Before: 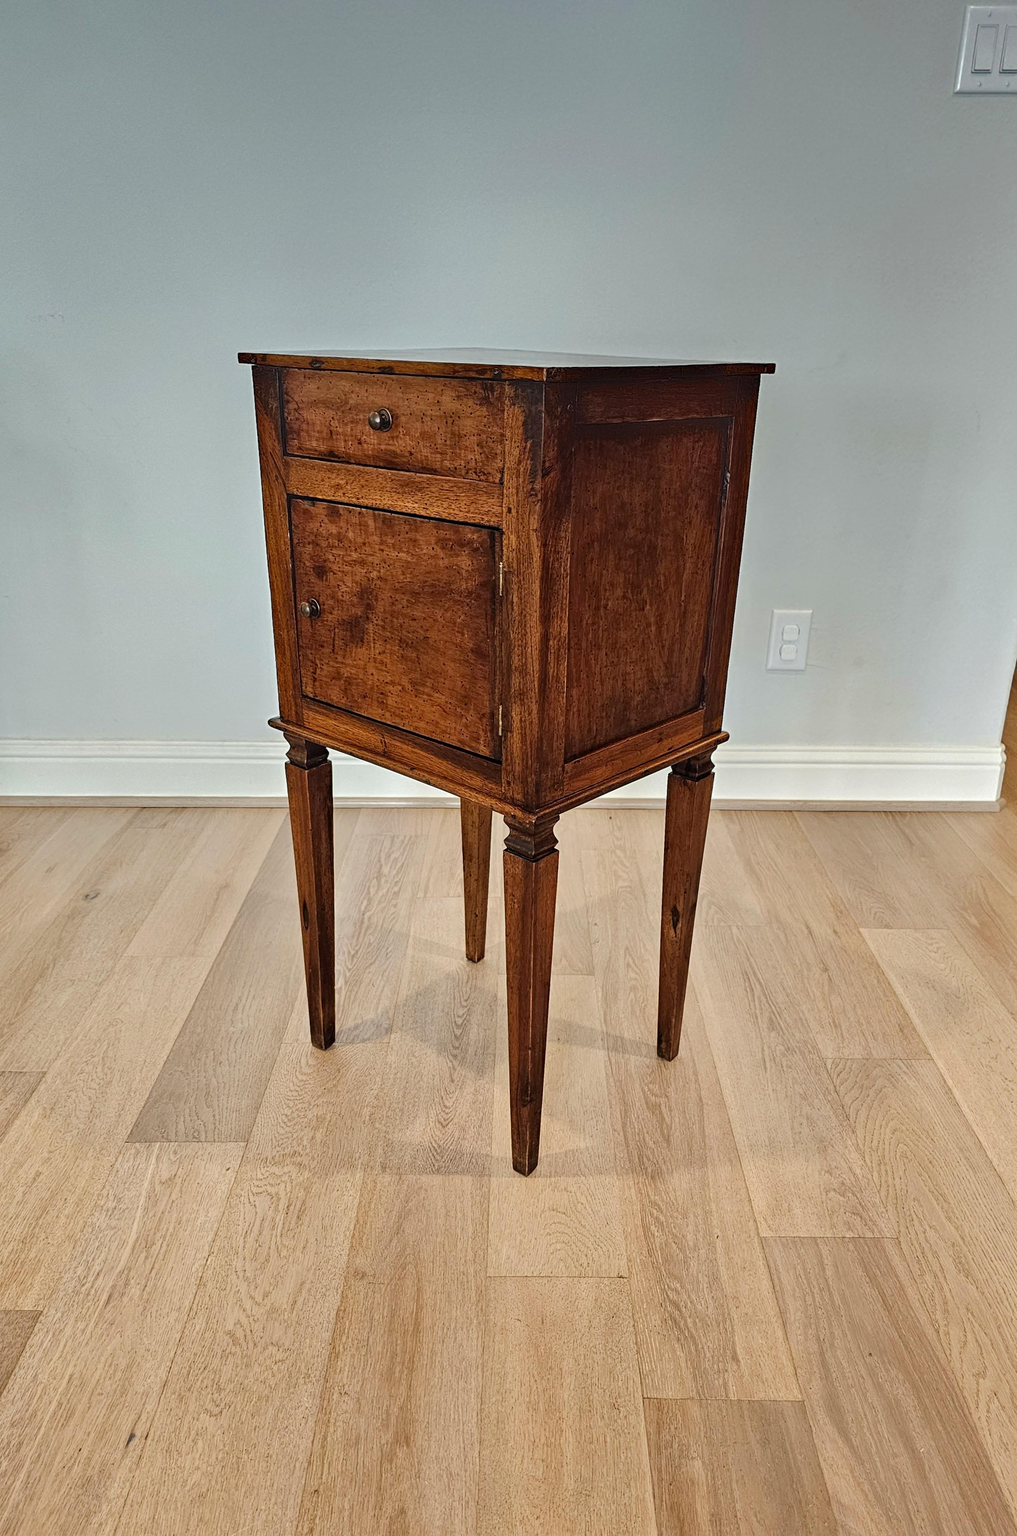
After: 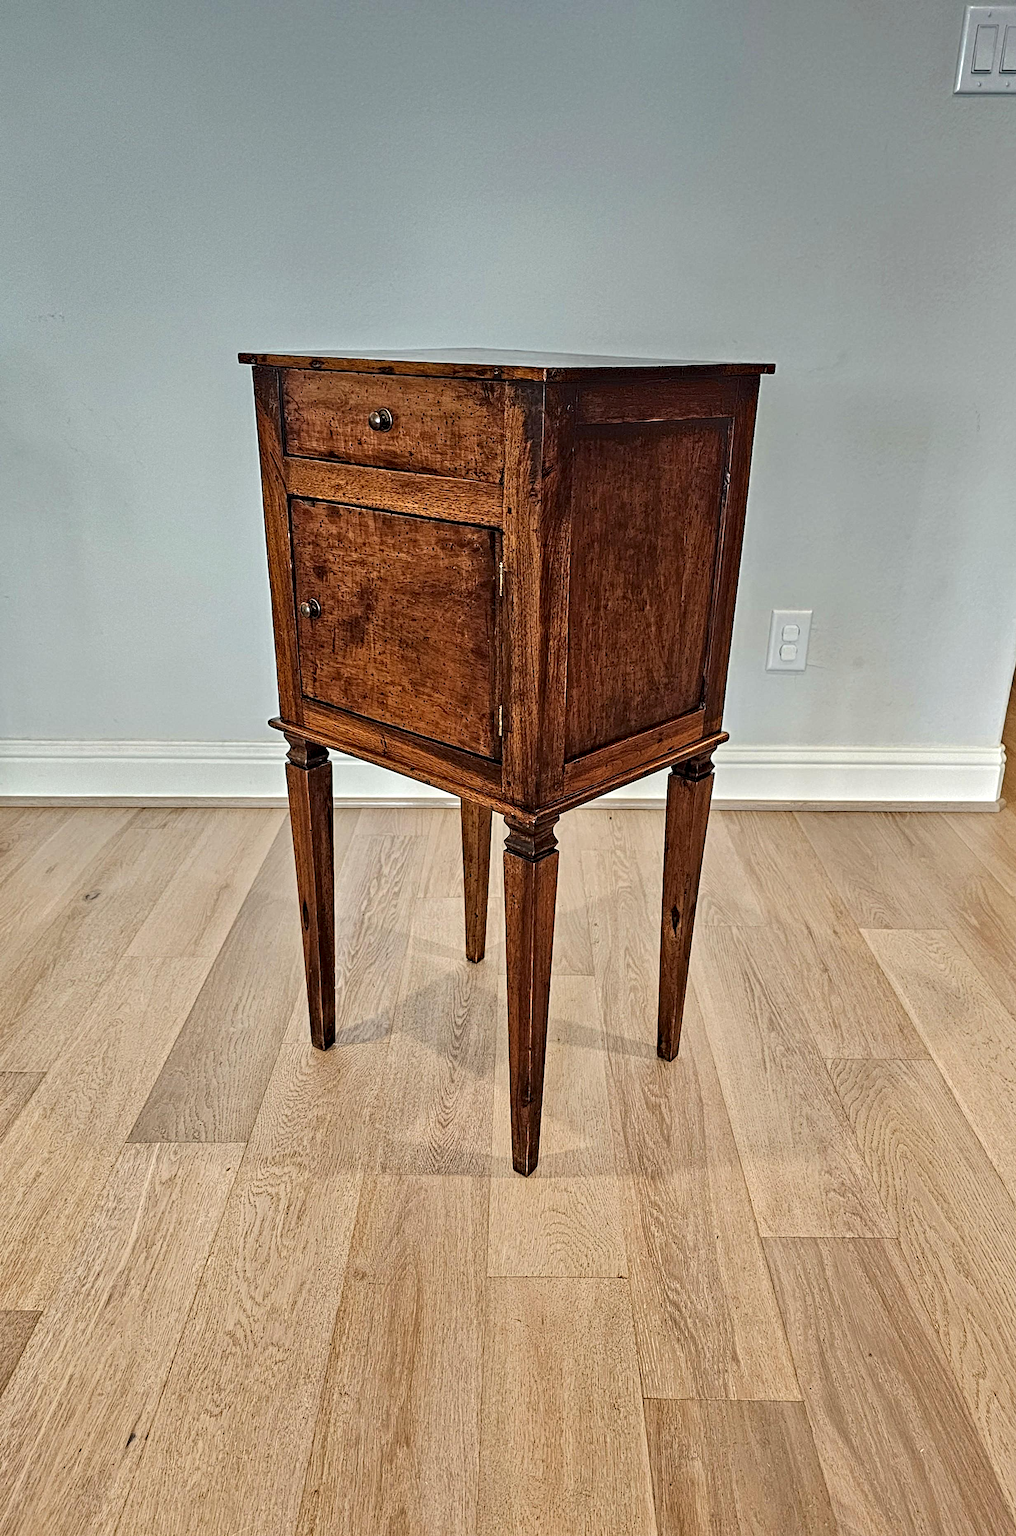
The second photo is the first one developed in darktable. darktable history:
contrast equalizer: octaves 7, y [[0.506, 0.531, 0.562, 0.606, 0.638, 0.669], [0.5 ×6], [0.5 ×6], [0 ×6], [0 ×6]]
